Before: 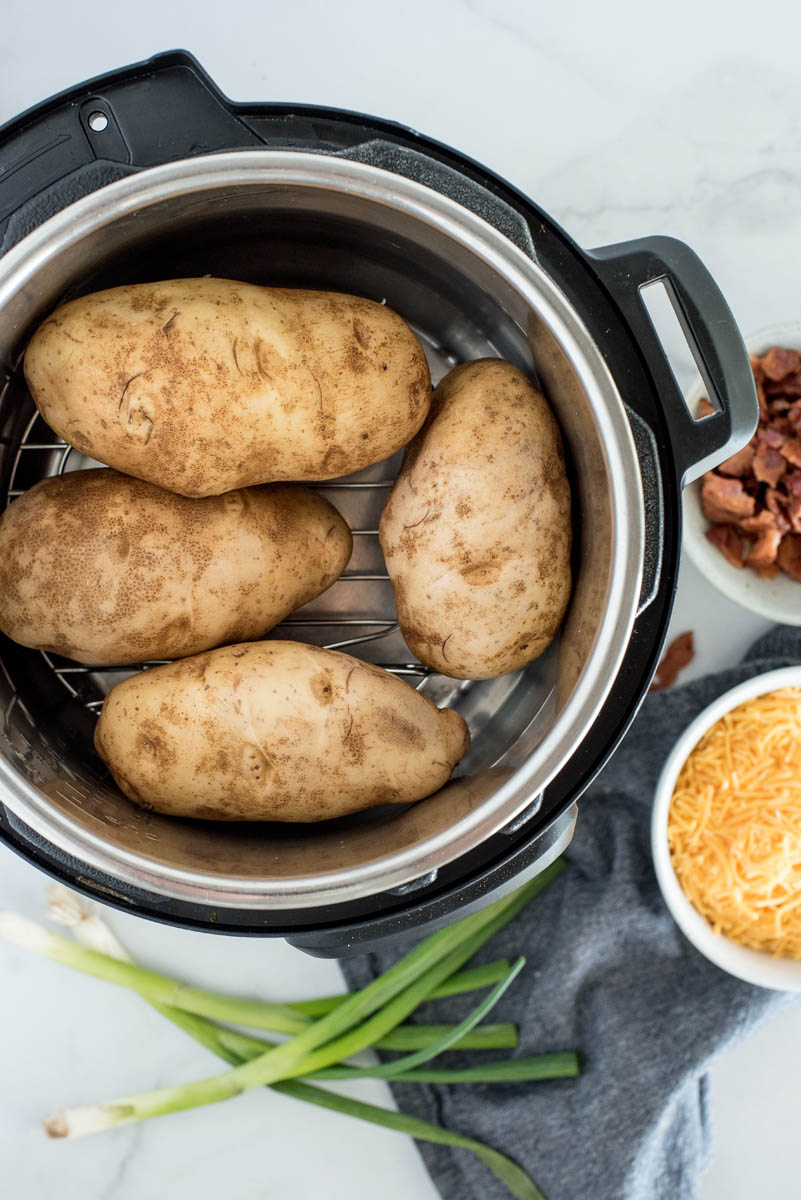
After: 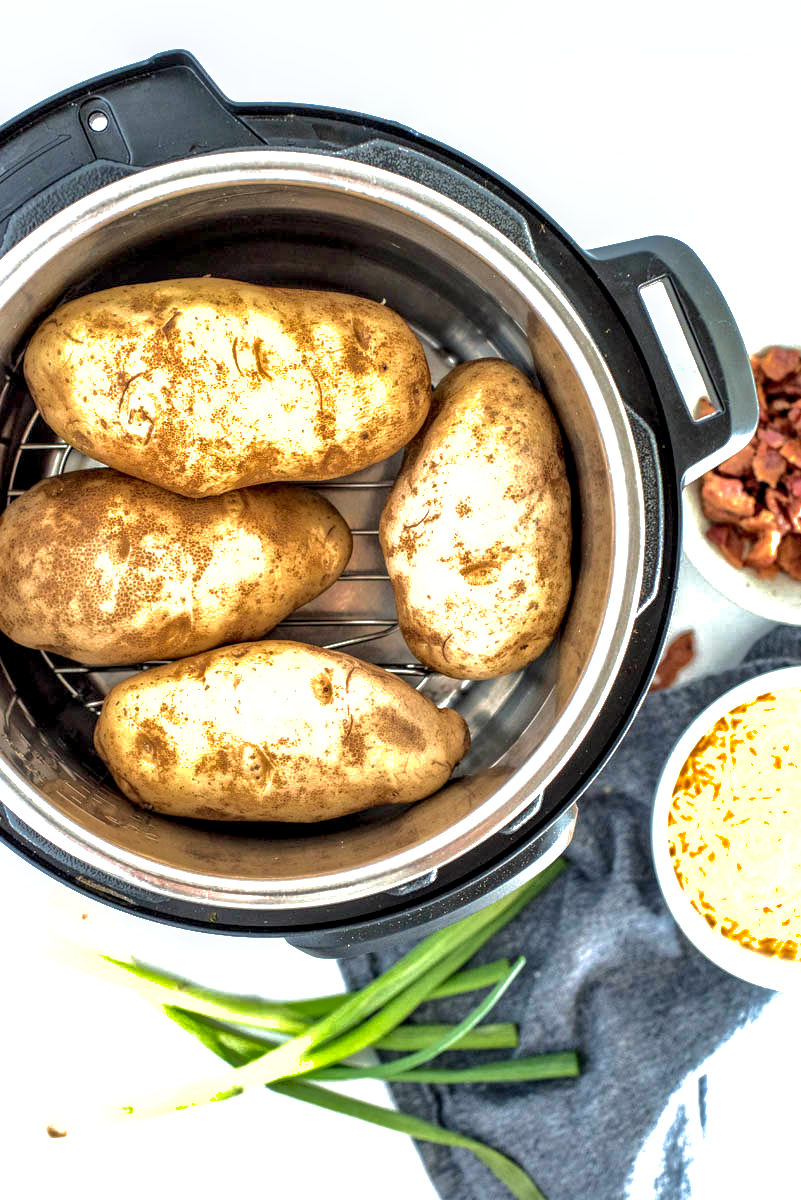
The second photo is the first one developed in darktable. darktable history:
shadows and highlights: shadows 40, highlights -60
tone equalizer: on, module defaults
local contrast: detail 150%
exposure: exposure 1.089 EV, compensate highlight preservation false
velvia: on, module defaults
